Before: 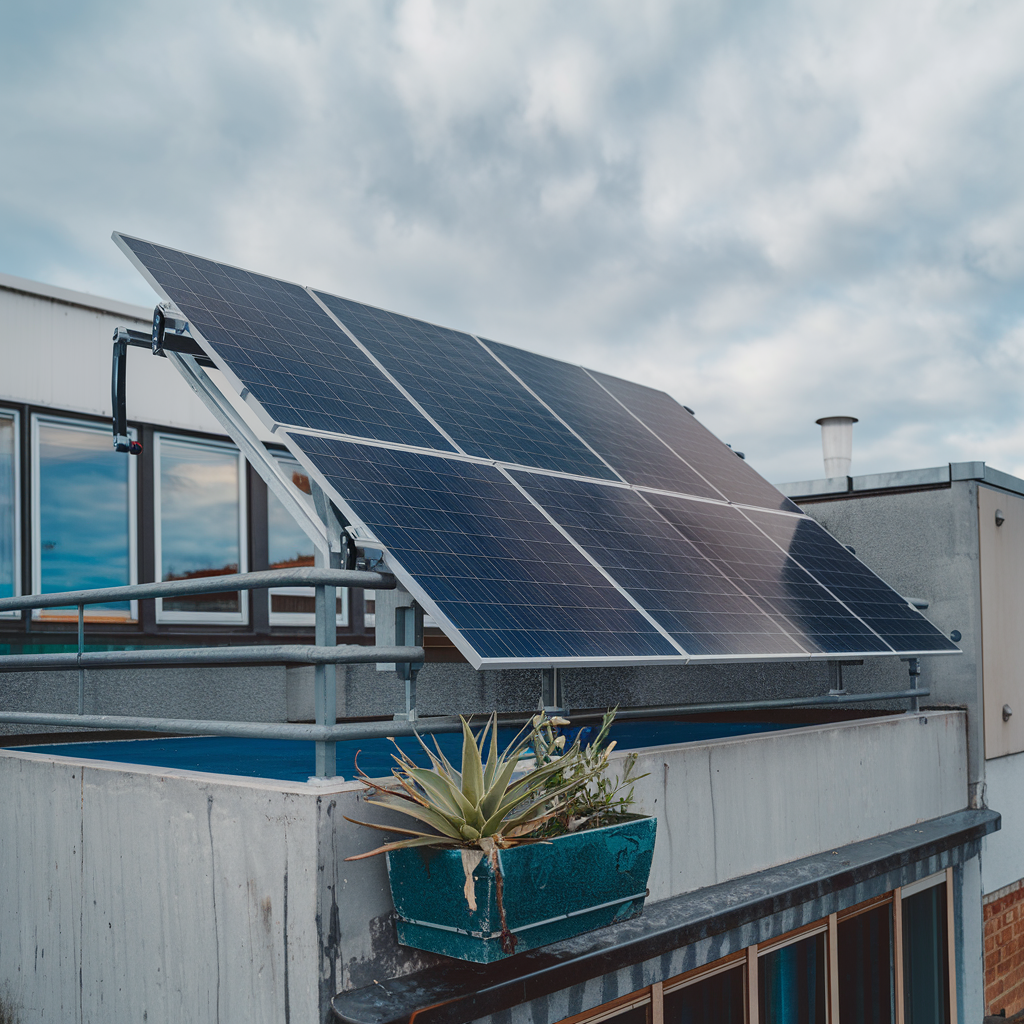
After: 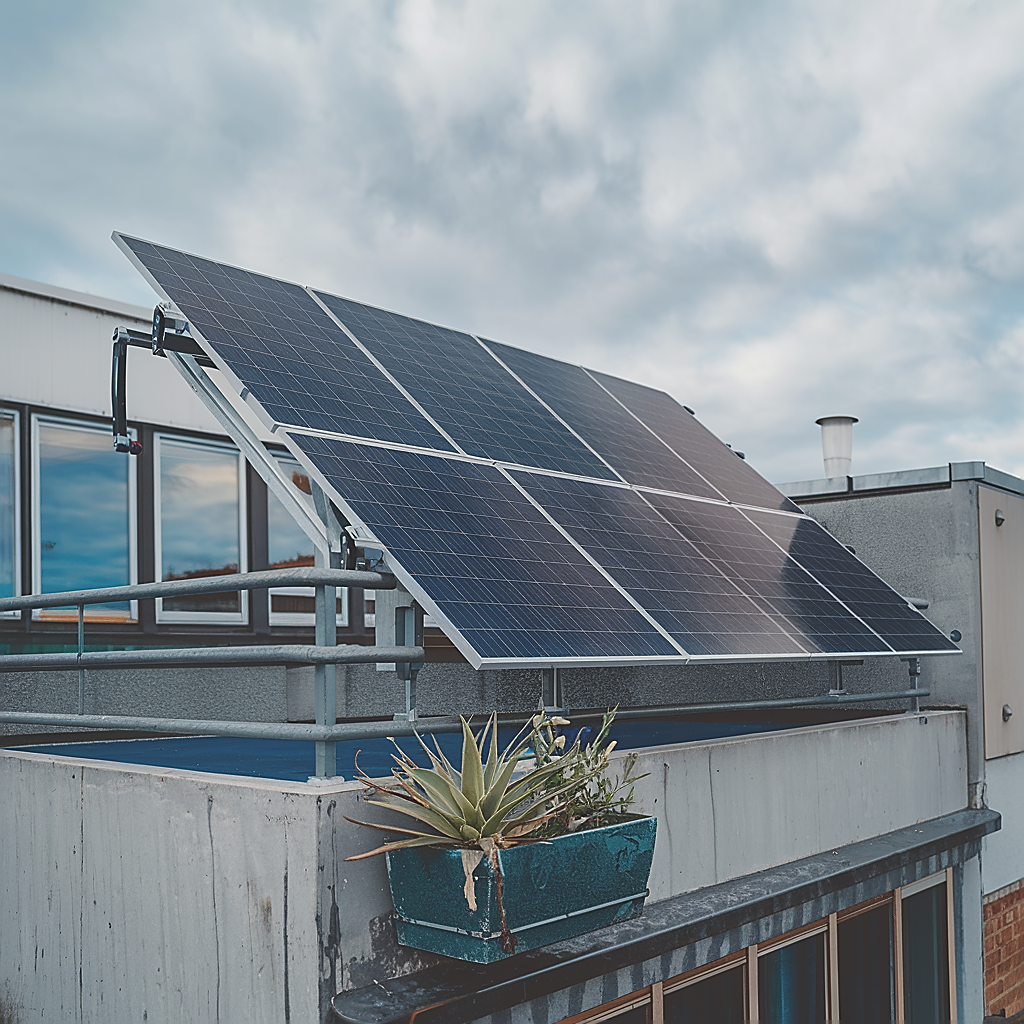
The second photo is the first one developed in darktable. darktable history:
exposure: black level correction -0.023, exposure -0.039 EV, compensate highlight preservation false
sharpen: radius 1.4, amount 1.25, threshold 0.7
